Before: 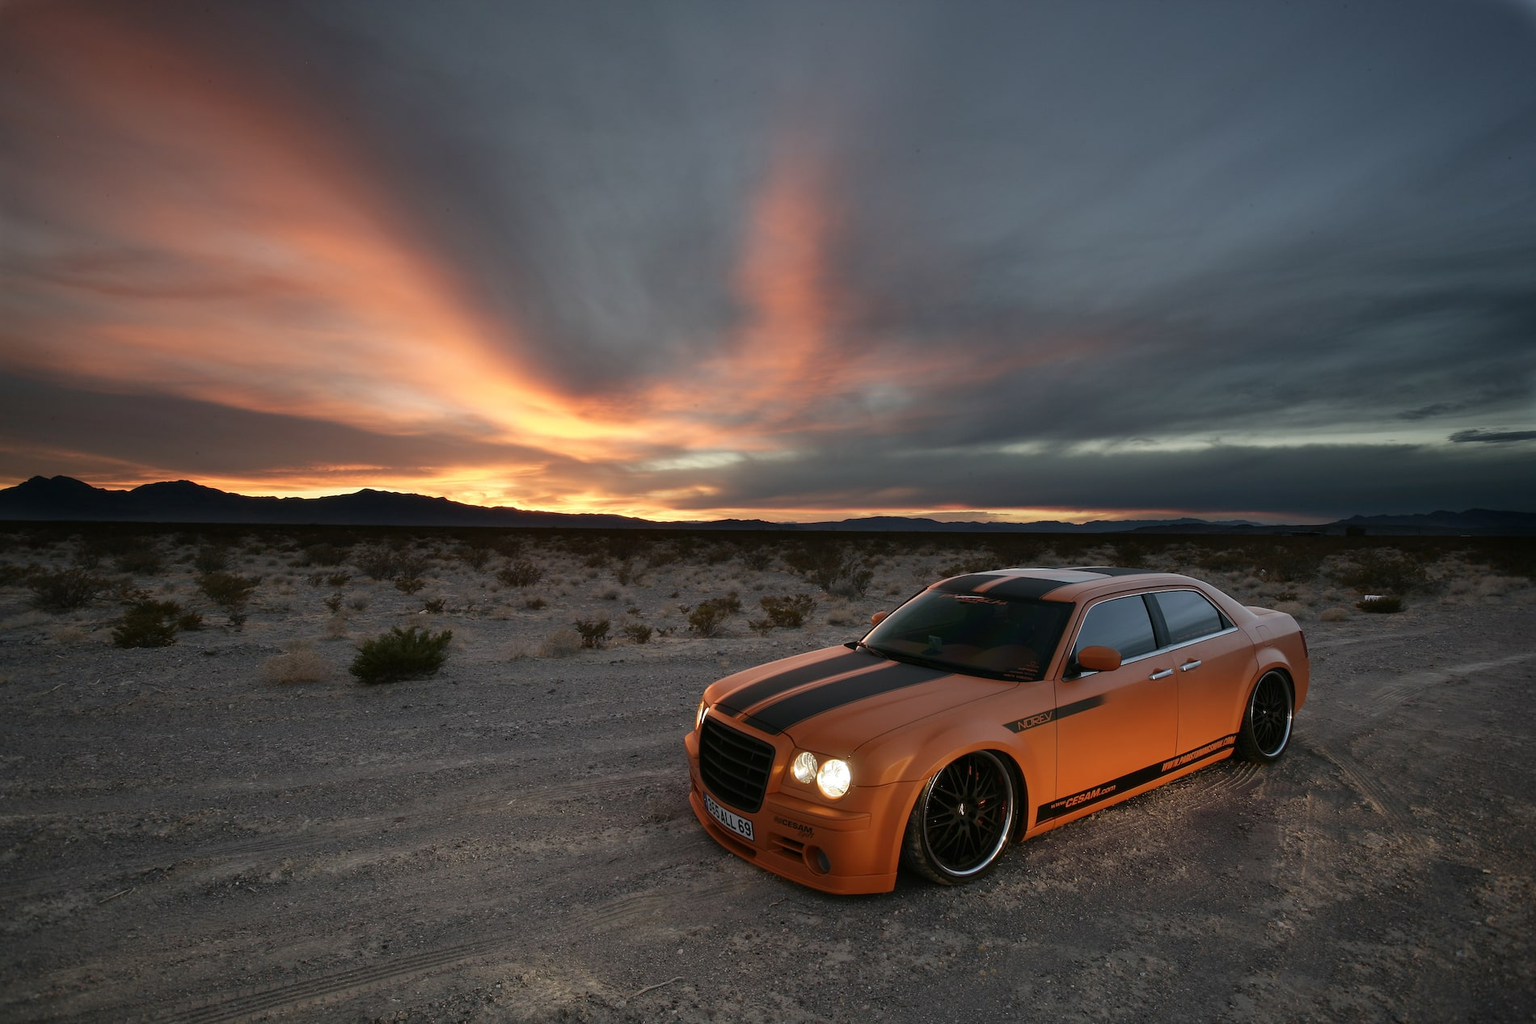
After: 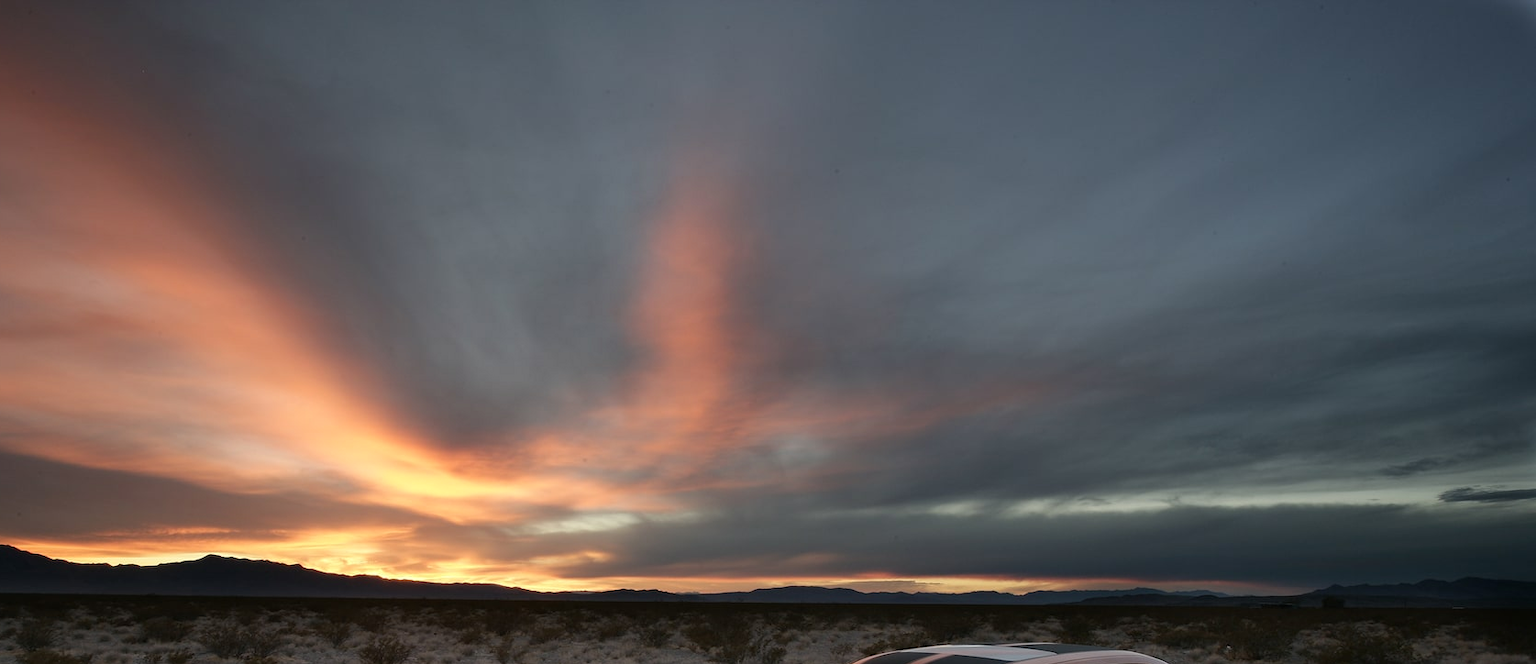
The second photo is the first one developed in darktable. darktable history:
tone equalizer: on, module defaults
crop and rotate: left 11.812%, bottom 42.776%
